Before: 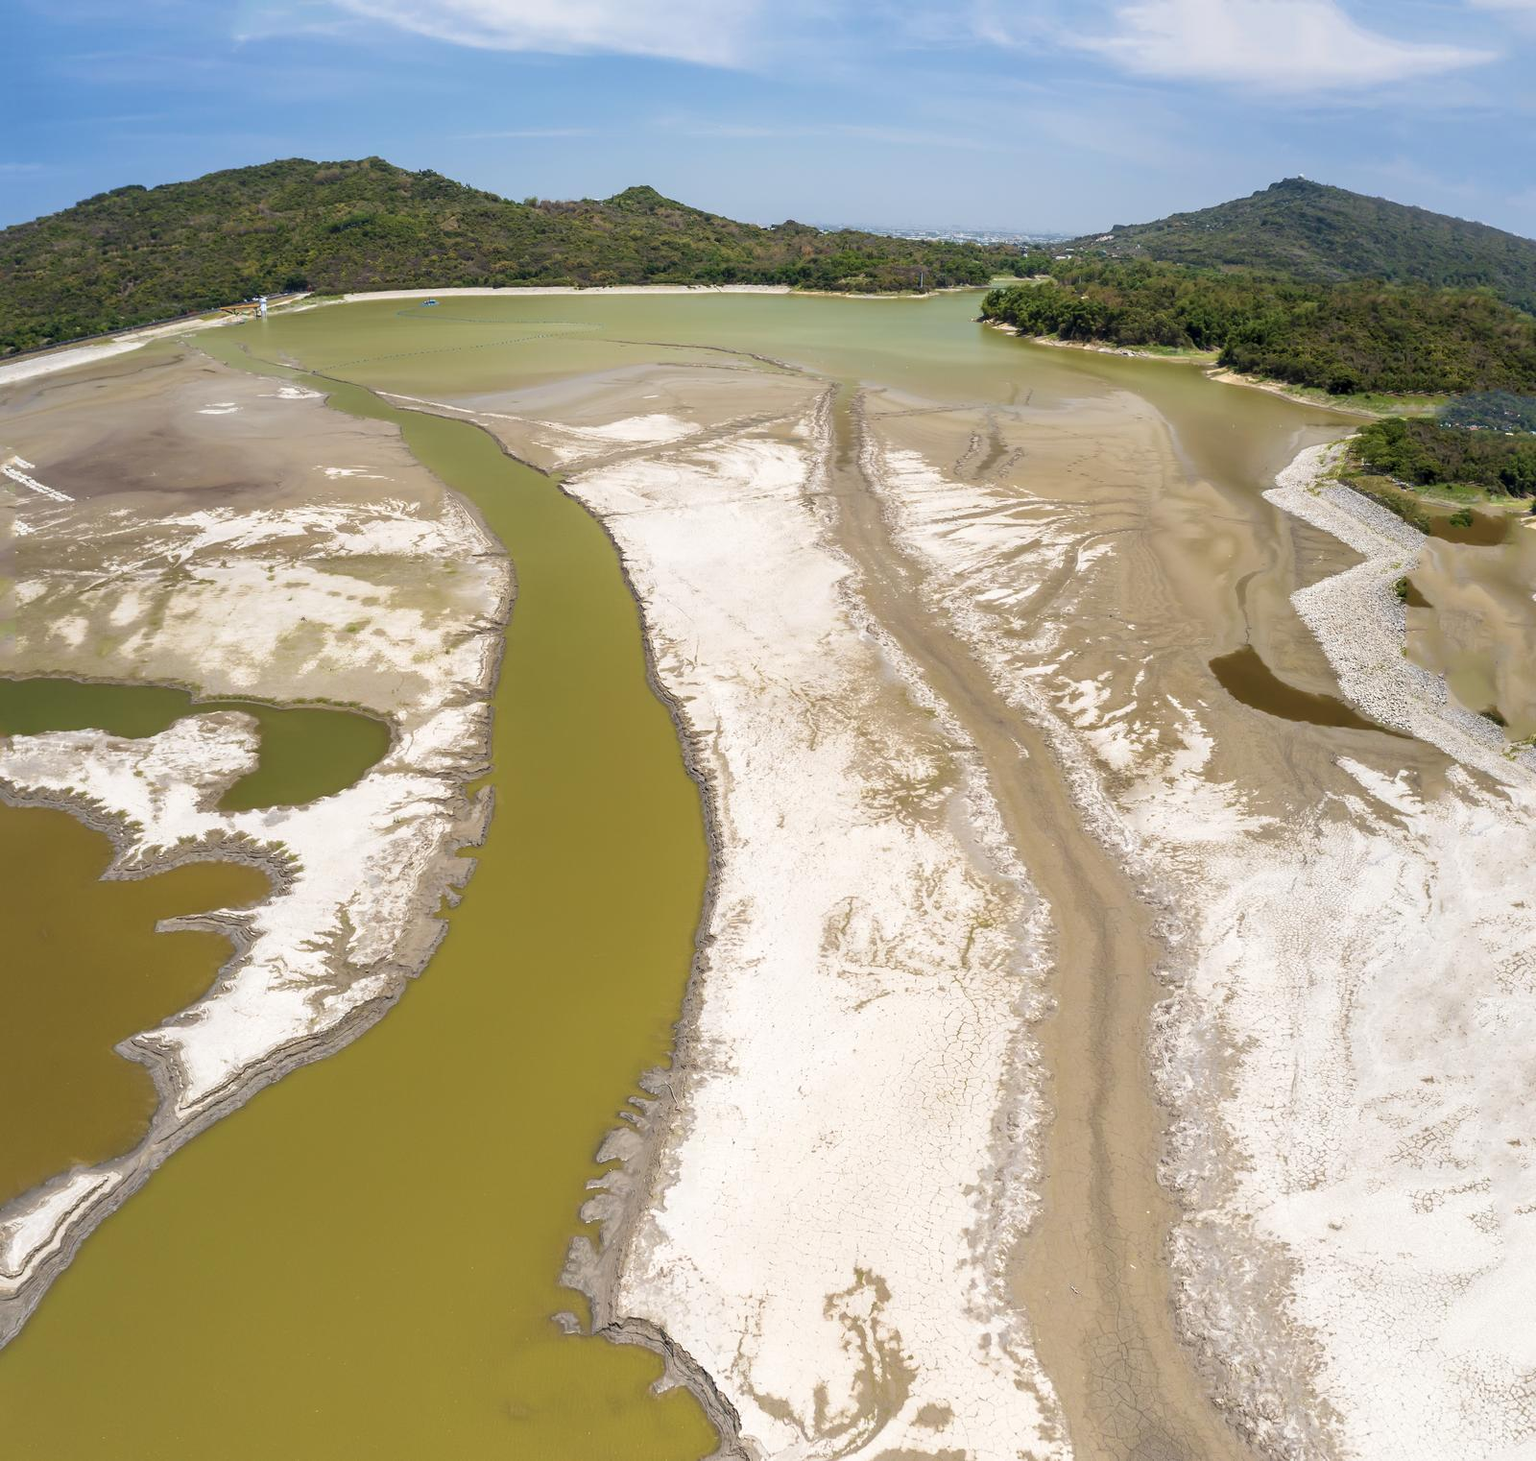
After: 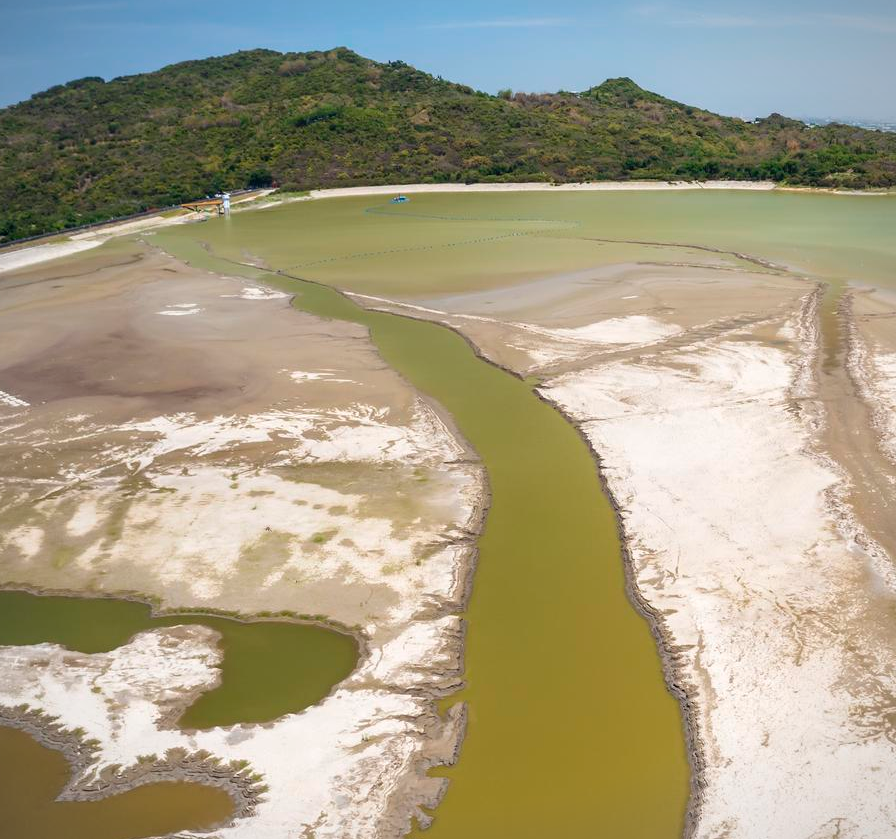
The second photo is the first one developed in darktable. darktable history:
vignetting: fall-off start 97.38%, fall-off radius 78.42%, width/height ratio 1.115
crop and rotate: left 3.021%, top 7.631%, right 40.976%, bottom 37.208%
